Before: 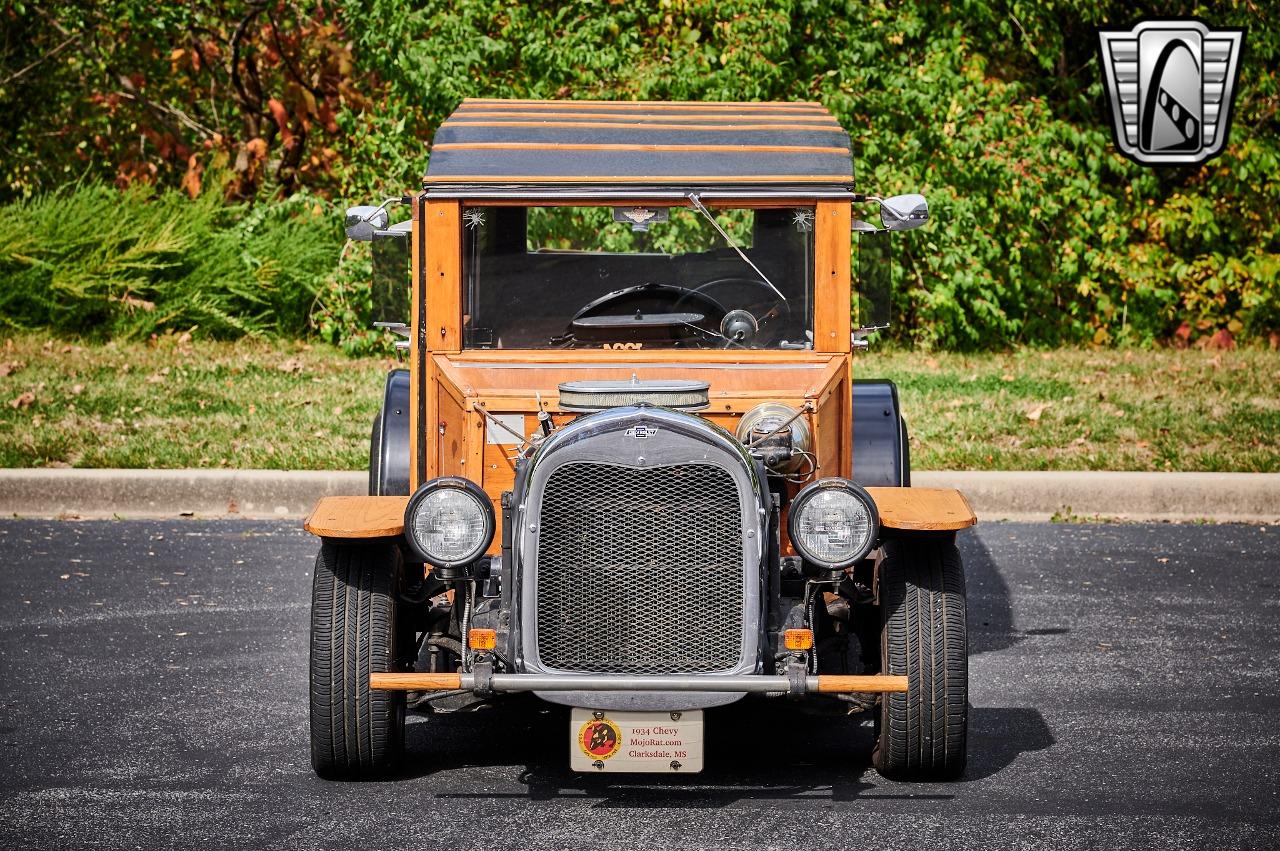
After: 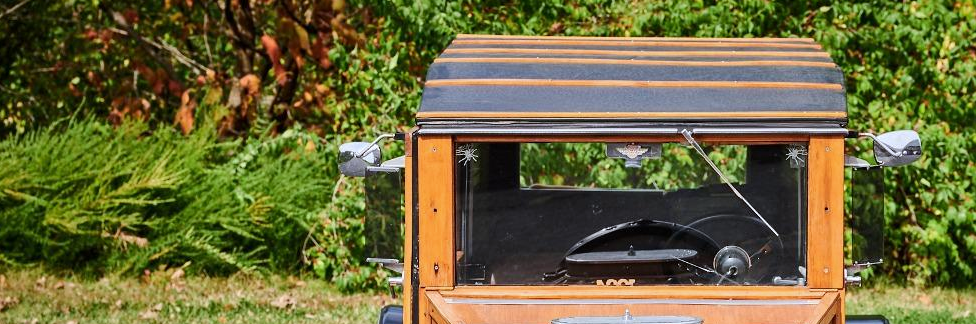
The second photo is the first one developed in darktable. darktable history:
crop: left 0.579%, top 7.627%, right 23.167%, bottom 54.275%
white balance: red 0.976, blue 1.04
